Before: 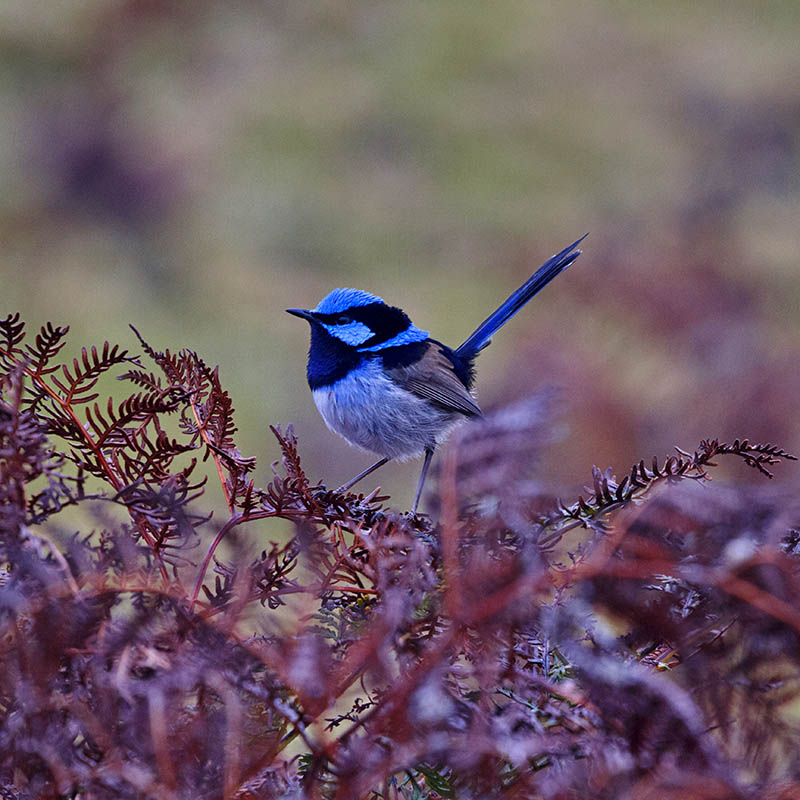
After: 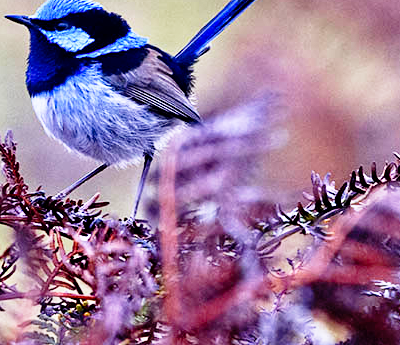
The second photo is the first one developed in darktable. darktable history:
crop: left 35.181%, top 36.753%, right 14.805%, bottom 20.072%
contrast equalizer: y [[0.586, 0.584, 0.576, 0.565, 0.552, 0.539], [0.5 ×6], [0.97, 0.959, 0.919, 0.859, 0.789, 0.717], [0 ×6], [0 ×6]]
base curve: curves: ch0 [(0, 0) (0.012, 0.01) (0.073, 0.168) (0.31, 0.711) (0.645, 0.957) (1, 1)], preserve colors none
